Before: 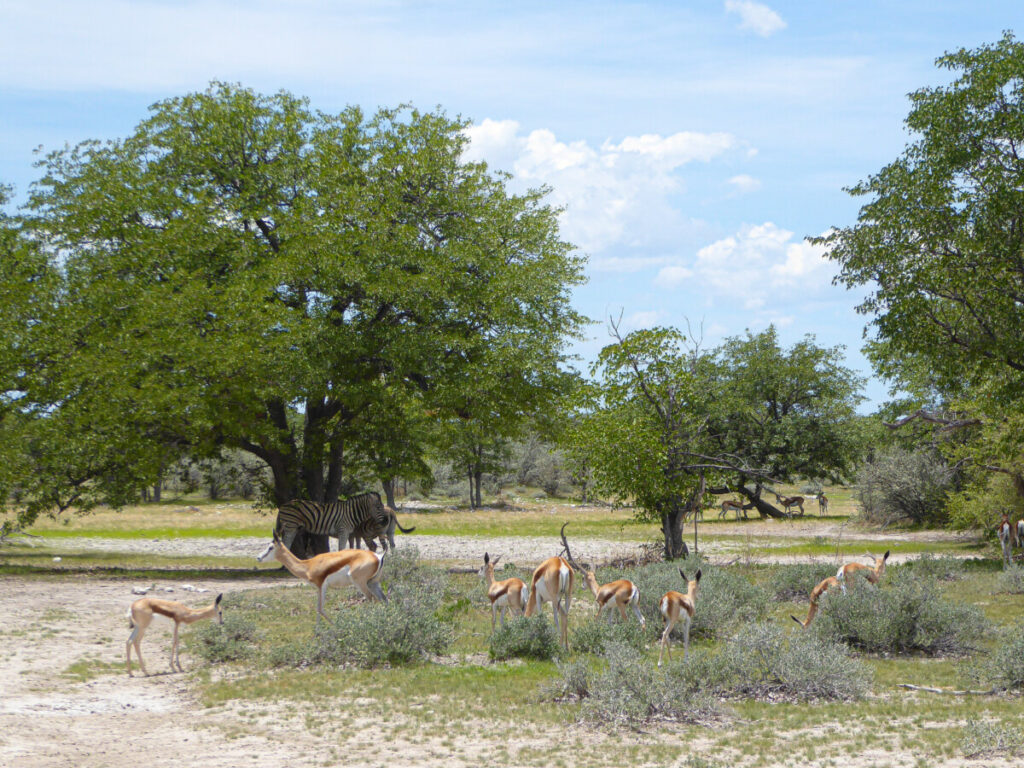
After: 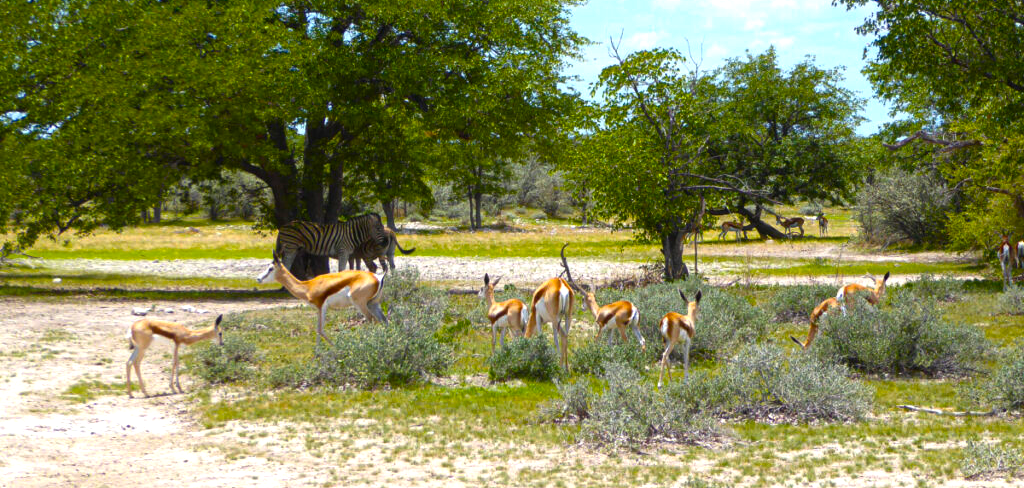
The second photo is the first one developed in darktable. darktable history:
crop and rotate: top 36.435%
color balance rgb: linear chroma grading › global chroma 9%, perceptual saturation grading › global saturation 36%, perceptual saturation grading › shadows 35%, perceptual brilliance grading › global brilliance 15%, perceptual brilliance grading › shadows -35%, global vibrance 15%
